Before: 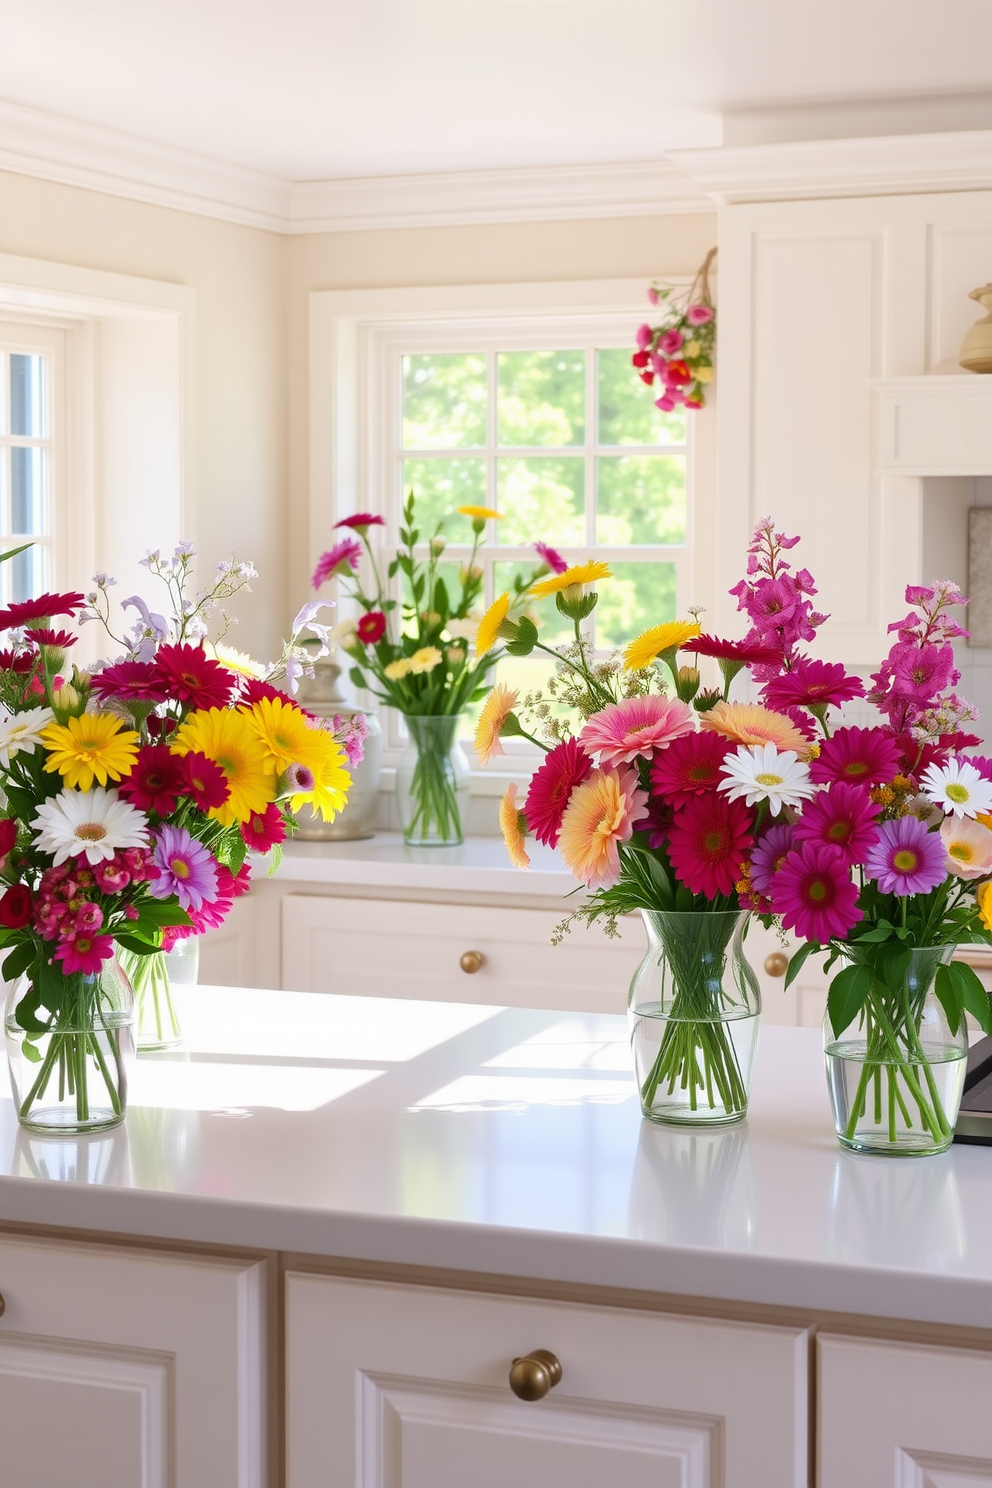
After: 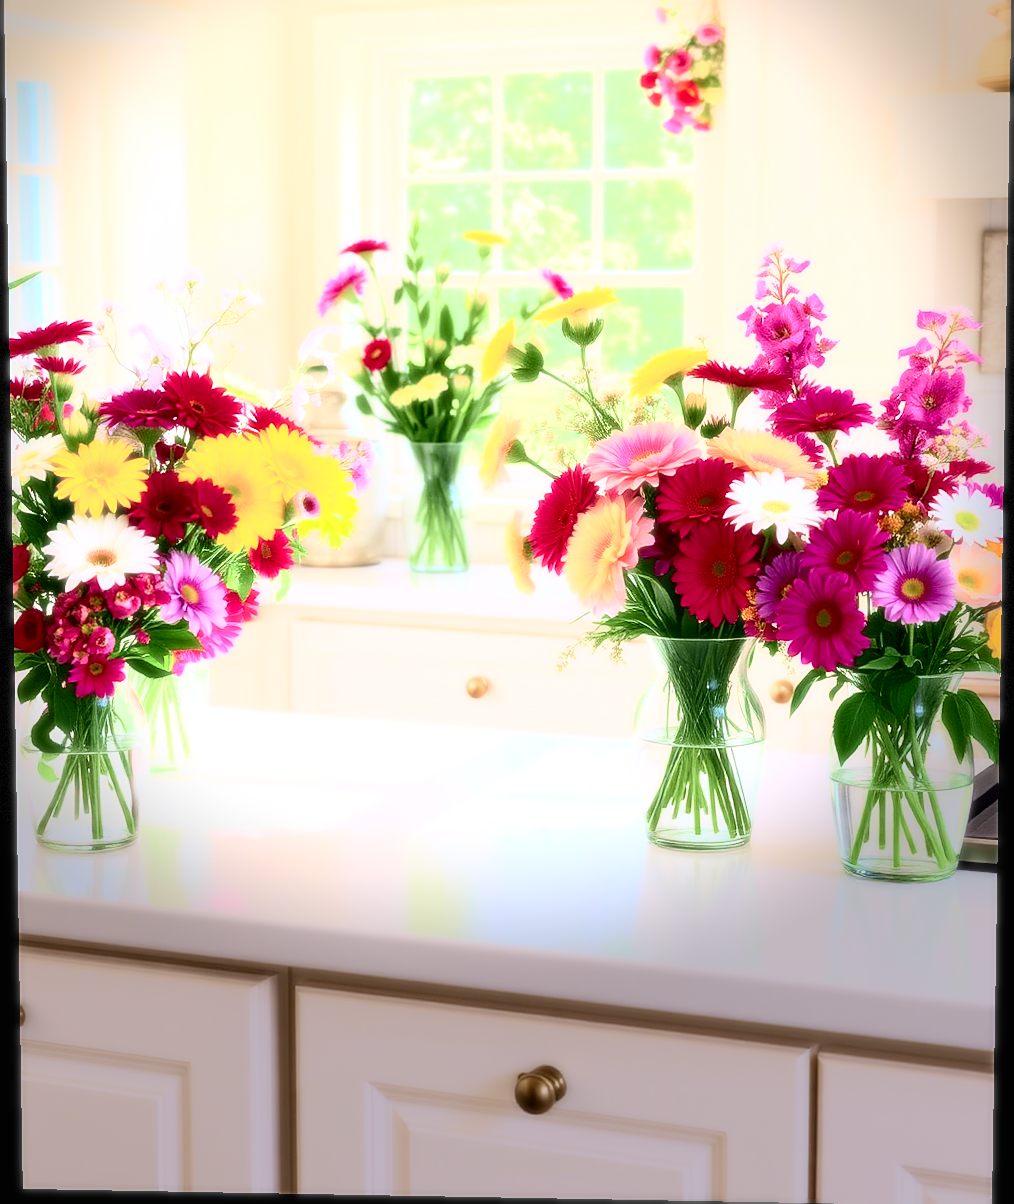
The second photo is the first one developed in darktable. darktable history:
tone curve: curves: ch0 [(0, 0.013) (0.054, 0.018) (0.205, 0.191) (0.289, 0.292) (0.39, 0.424) (0.493, 0.551) (0.647, 0.752) (0.796, 0.887) (1, 0.998)]; ch1 [(0, 0) (0.371, 0.339) (0.477, 0.452) (0.494, 0.495) (0.501, 0.501) (0.51, 0.516) (0.54, 0.557) (0.572, 0.605) (0.625, 0.687) (0.774, 0.841) (1, 1)]; ch2 [(0, 0) (0.32, 0.281) (0.403, 0.399) (0.441, 0.428) (0.47, 0.469) (0.498, 0.496) (0.524, 0.543) (0.551, 0.579) (0.633, 0.665) (0.7, 0.711) (1, 1)], color space Lab, independent channels, preserve colors none
rotate and perspective: lens shift (vertical) 0.048, lens shift (horizontal) -0.024, automatic cropping off
exposure: exposure -0.041 EV, compensate highlight preservation false
sharpen: amount 0.901
crop and rotate: top 19.998%
bloom: size 0%, threshold 54.82%, strength 8.31%
vignetting: fall-off start 68.33%, fall-off radius 30%, saturation 0.042, center (-0.066, -0.311), width/height ratio 0.992, shape 0.85, dithering 8-bit output
